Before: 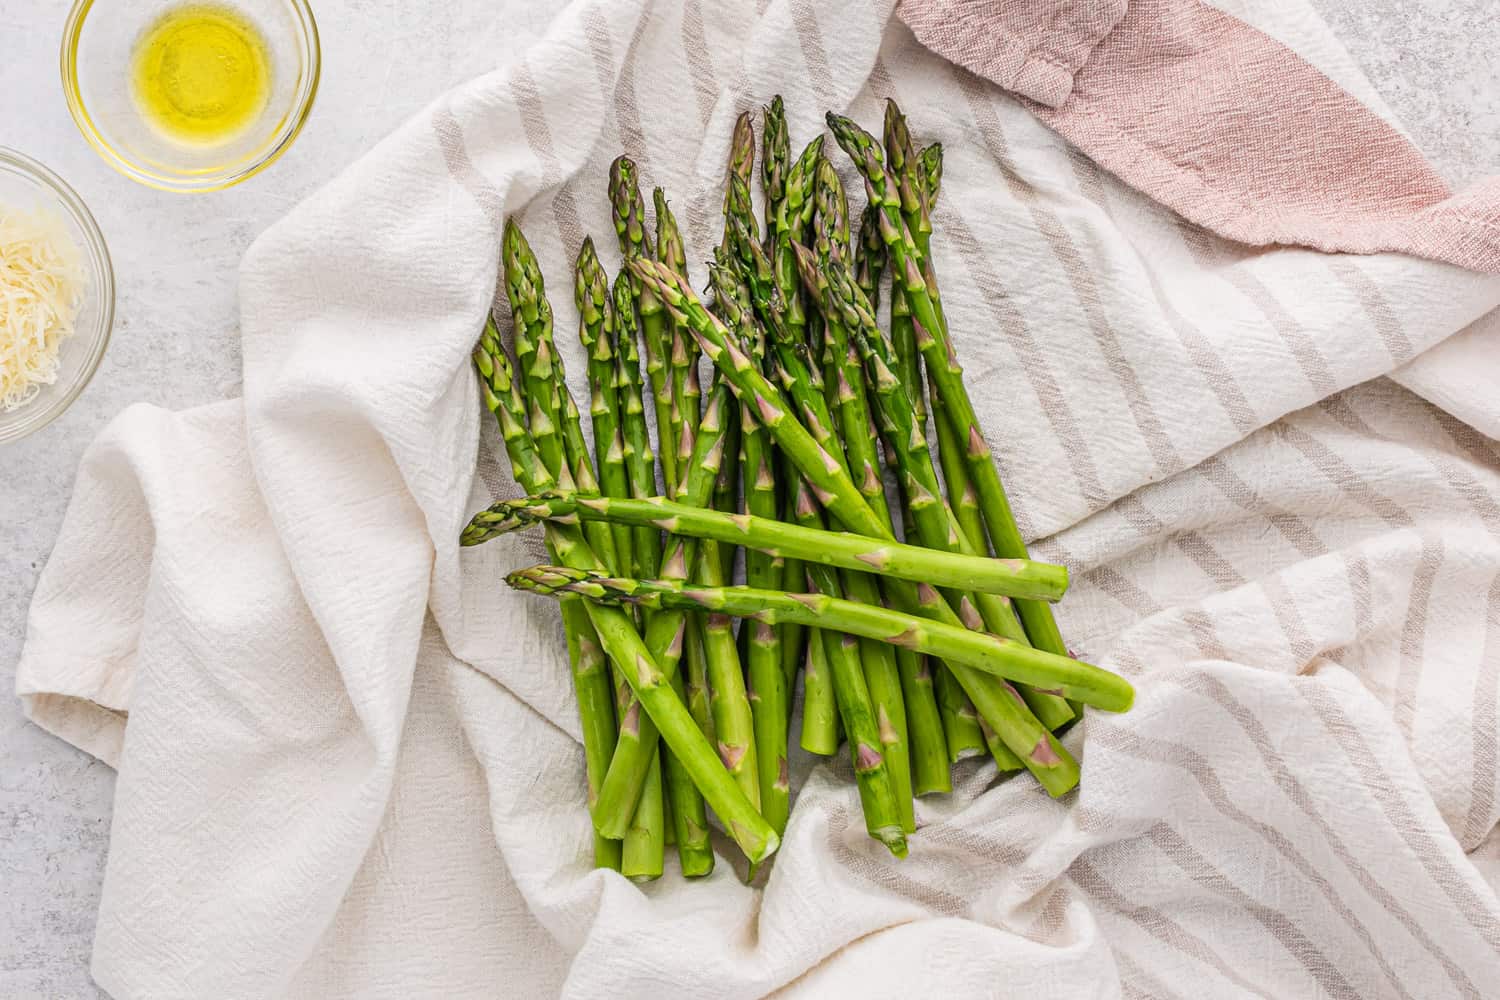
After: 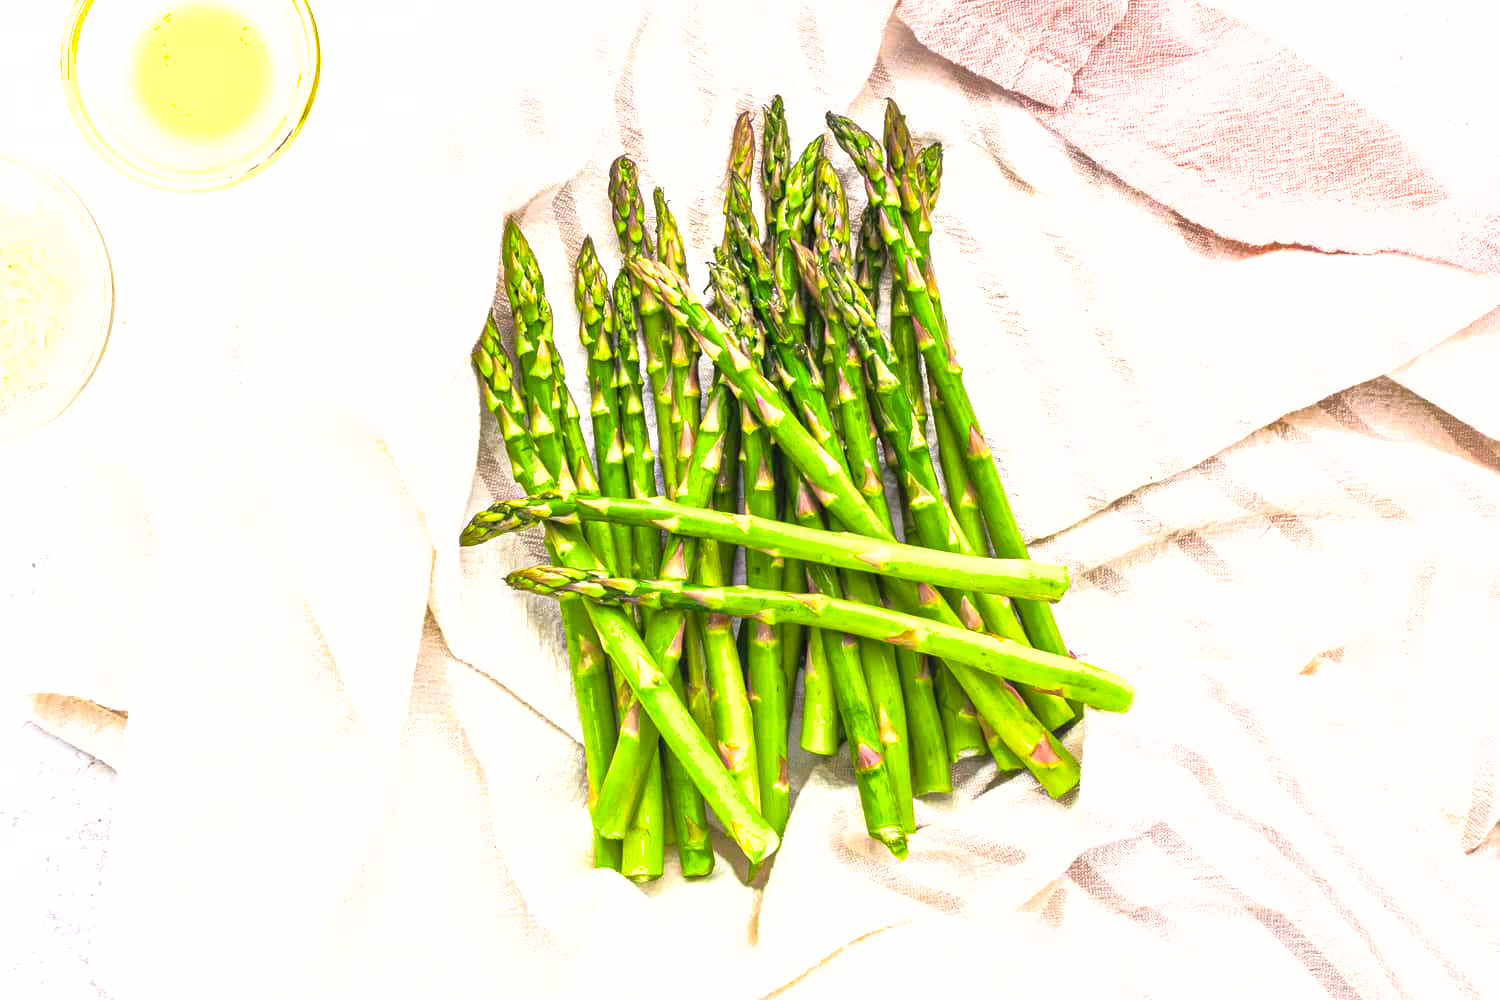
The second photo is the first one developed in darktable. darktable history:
exposure: exposure 1.141 EV, compensate exposure bias true, compensate highlight preservation false
contrast brightness saturation: contrast 0.196, brightness 0.157, saturation 0.226
shadows and highlights: on, module defaults
